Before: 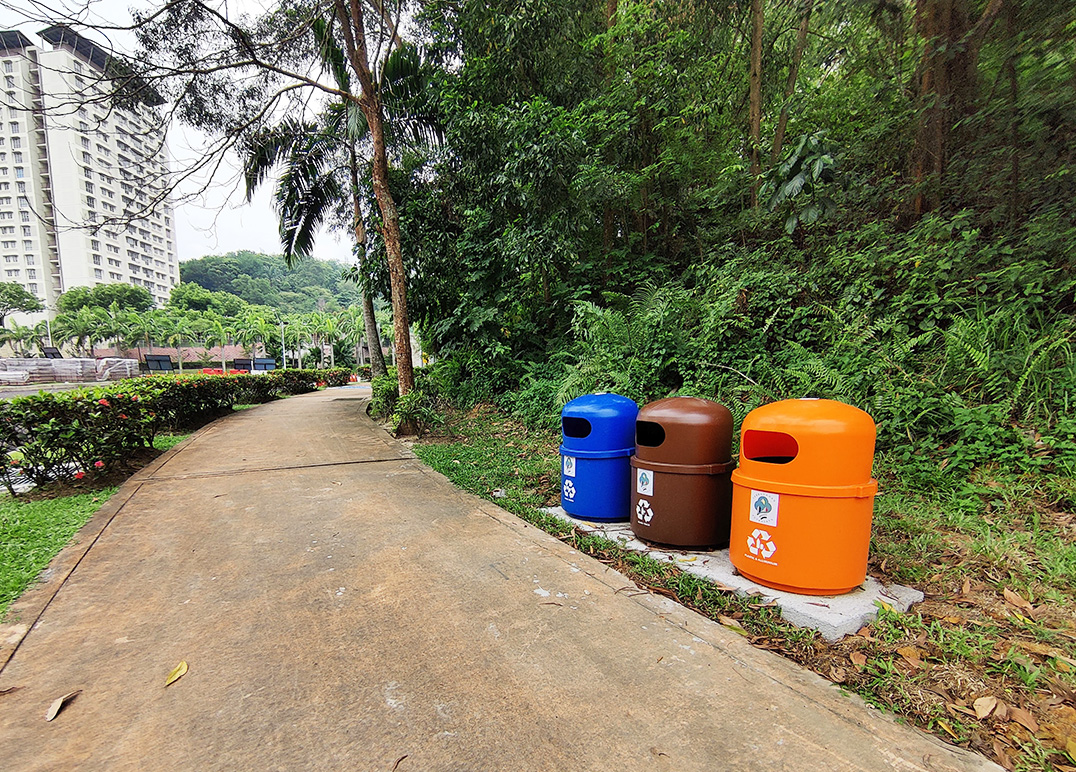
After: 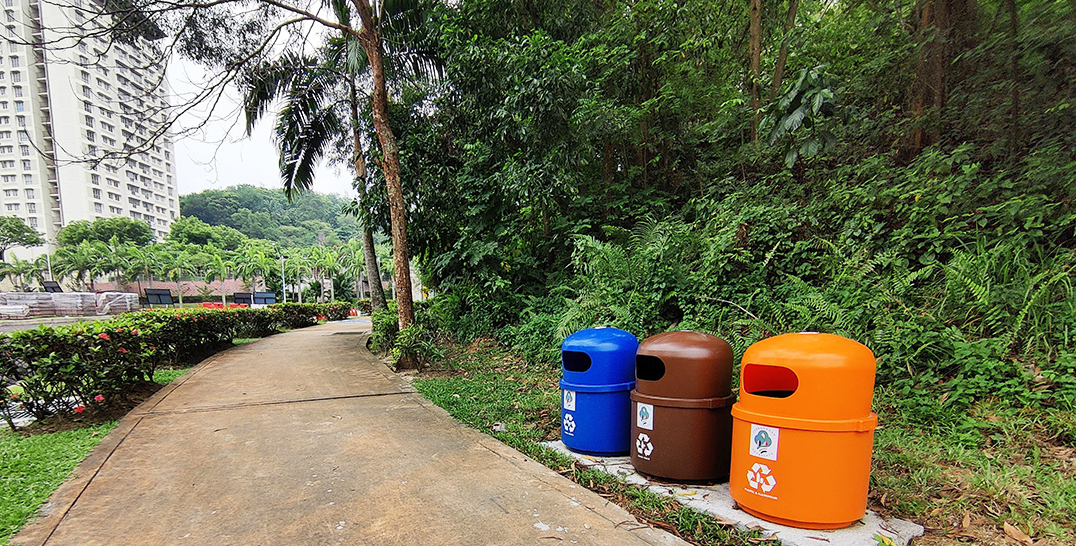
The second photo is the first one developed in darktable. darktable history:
crop and rotate: top 8.554%, bottom 20.592%
